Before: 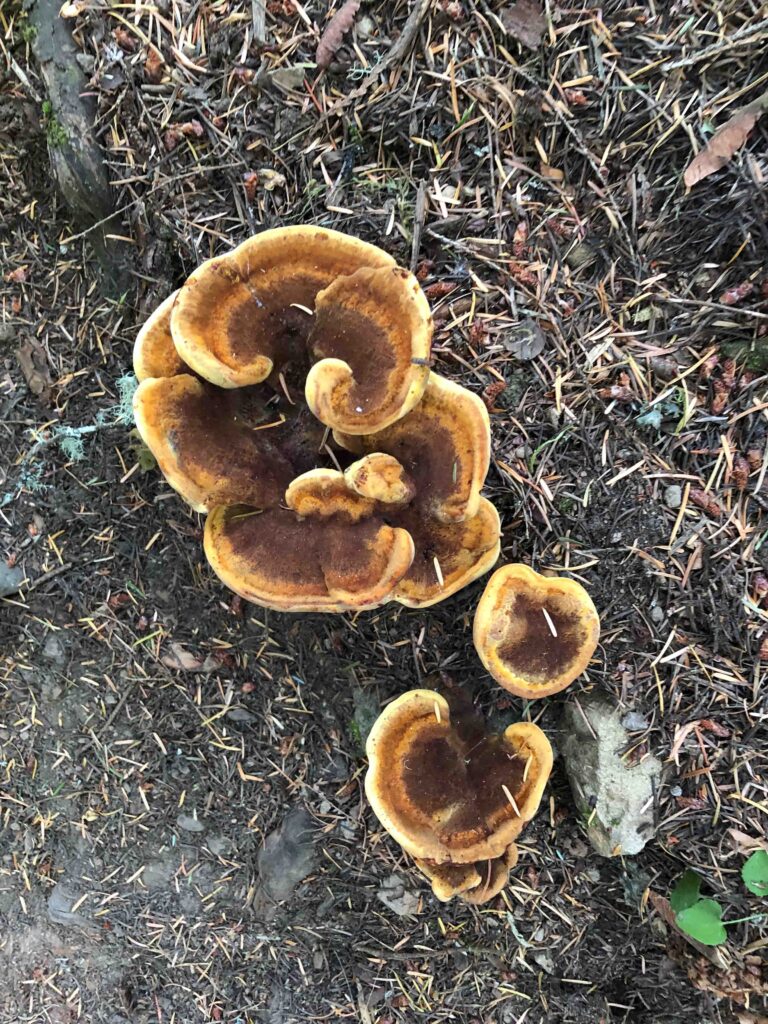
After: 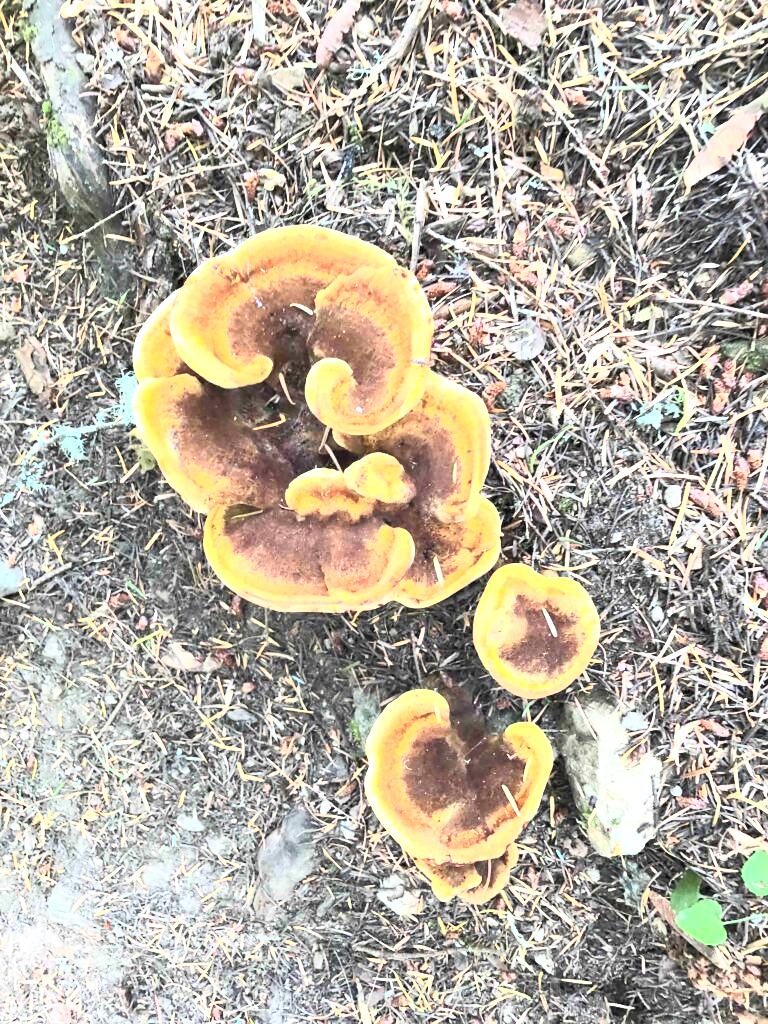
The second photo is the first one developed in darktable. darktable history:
contrast brightness saturation: contrast 0.381, brightness 0.521
exposure: exposure 1.15 EV, compensate highlight preservation false
